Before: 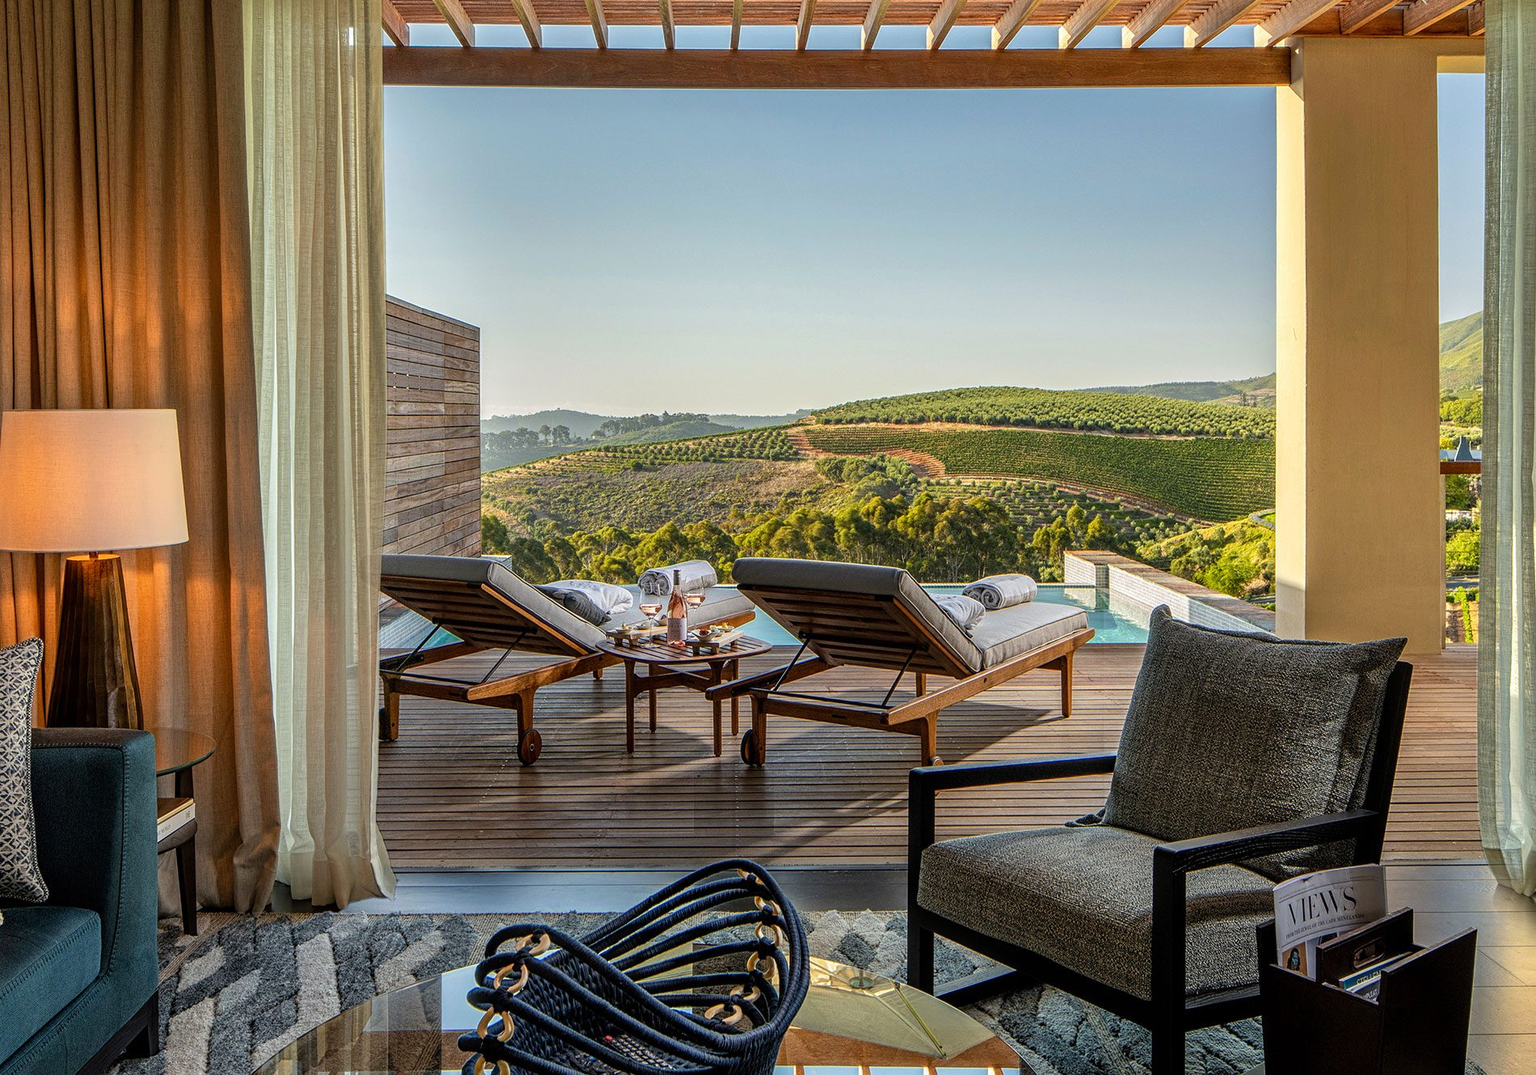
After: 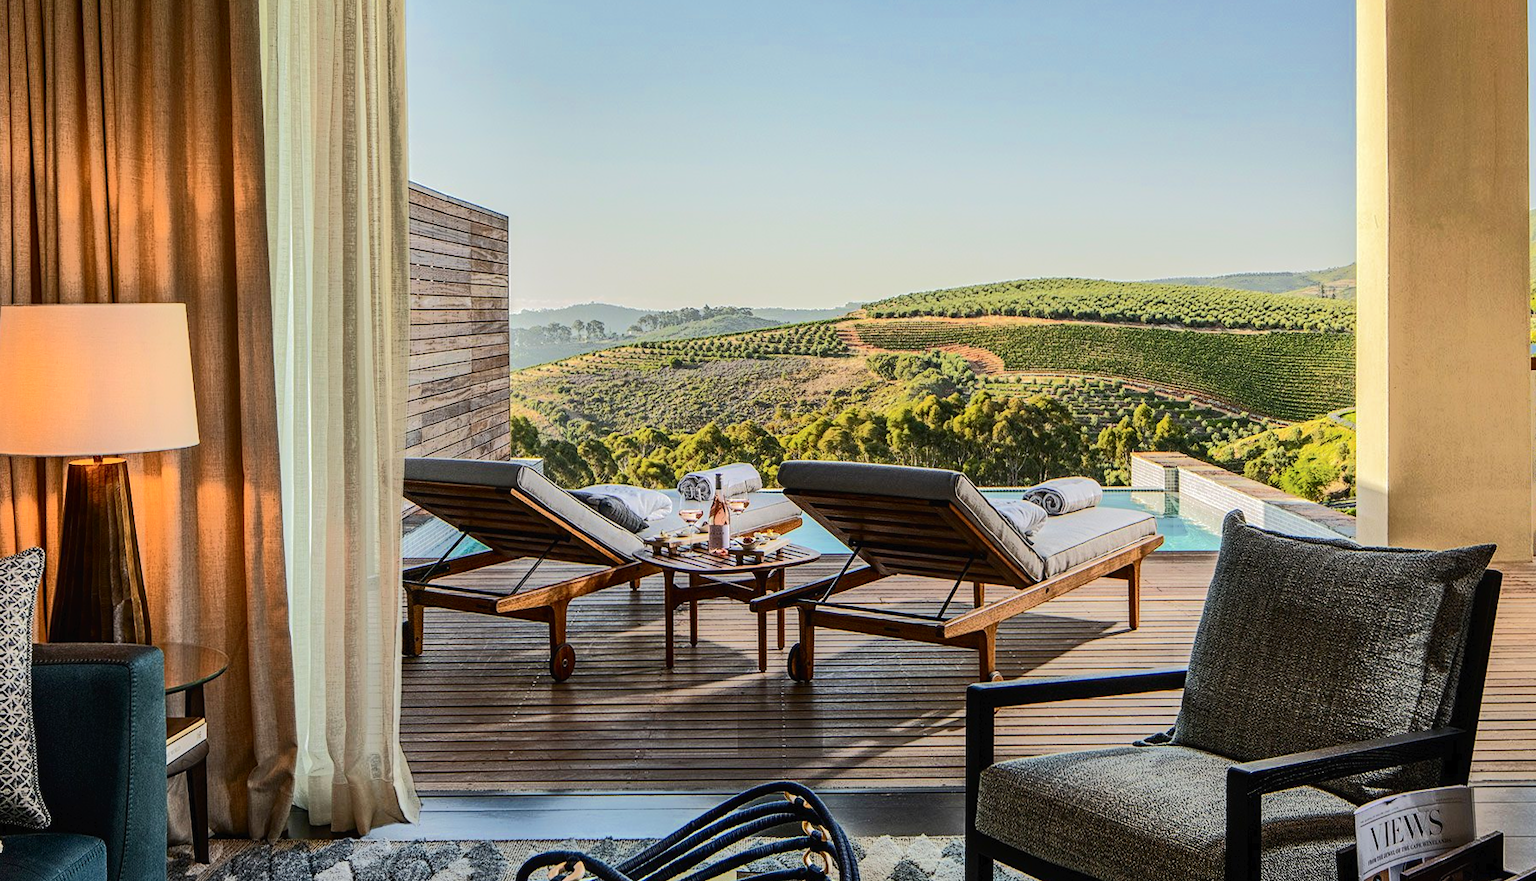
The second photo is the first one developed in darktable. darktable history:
color zones: curves: ch0 [(0, 0.5) (0.143, 0.5) (0.286, 0.5) (0.429, 0.5) (0.62, 0.489) (0.714, 0.445) (0.844, 0.496) (1, 0.5)]; ch1 [(0, 0.5) (0.143, 0.5) (0.286, 0.5) (0.429, 0.5) (0.571, 0.5) (0.714, 0.523) (0.857, 0.5) (1, 0.5)]
crop and rotate: angle 0.114°, top 11.549%, right 5.784%, bottom 11.178%
tone curve: curves: ch0 [(0, 0) (0.003, 0.015) (0.011, 0.019) (0.025, 0.025) (0.044, 0.039) (0.069, 0.053) (0.1, 0.076) (0.136, 0.107) (0.177, 0.143) (0.224, 0.19) (0.277, 0.253) (0.335, 0.32) (0.399, 0.412) (0.468, 0.524) (0.543, 0.668) (0.623, 0.717) (0.709, 0.769) (0.801, 0.82) (0.898, 0.865) (1, 1)], color space Lab, independent channels, preserve colors none
levels: levels [0, 0.492, 0.984]
